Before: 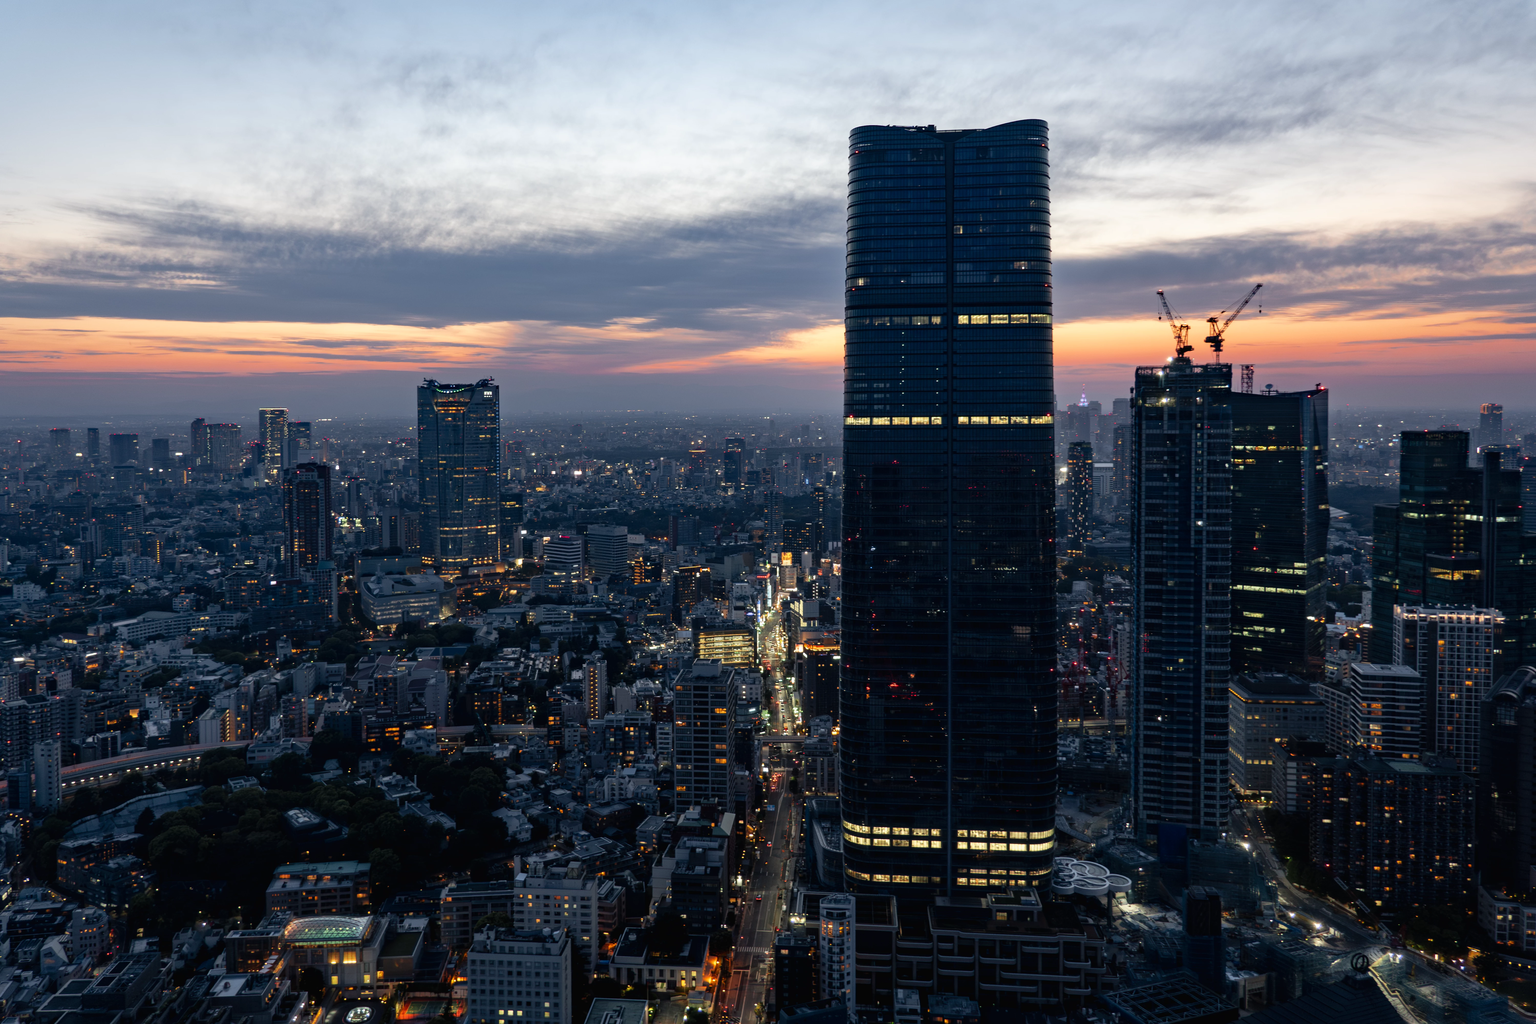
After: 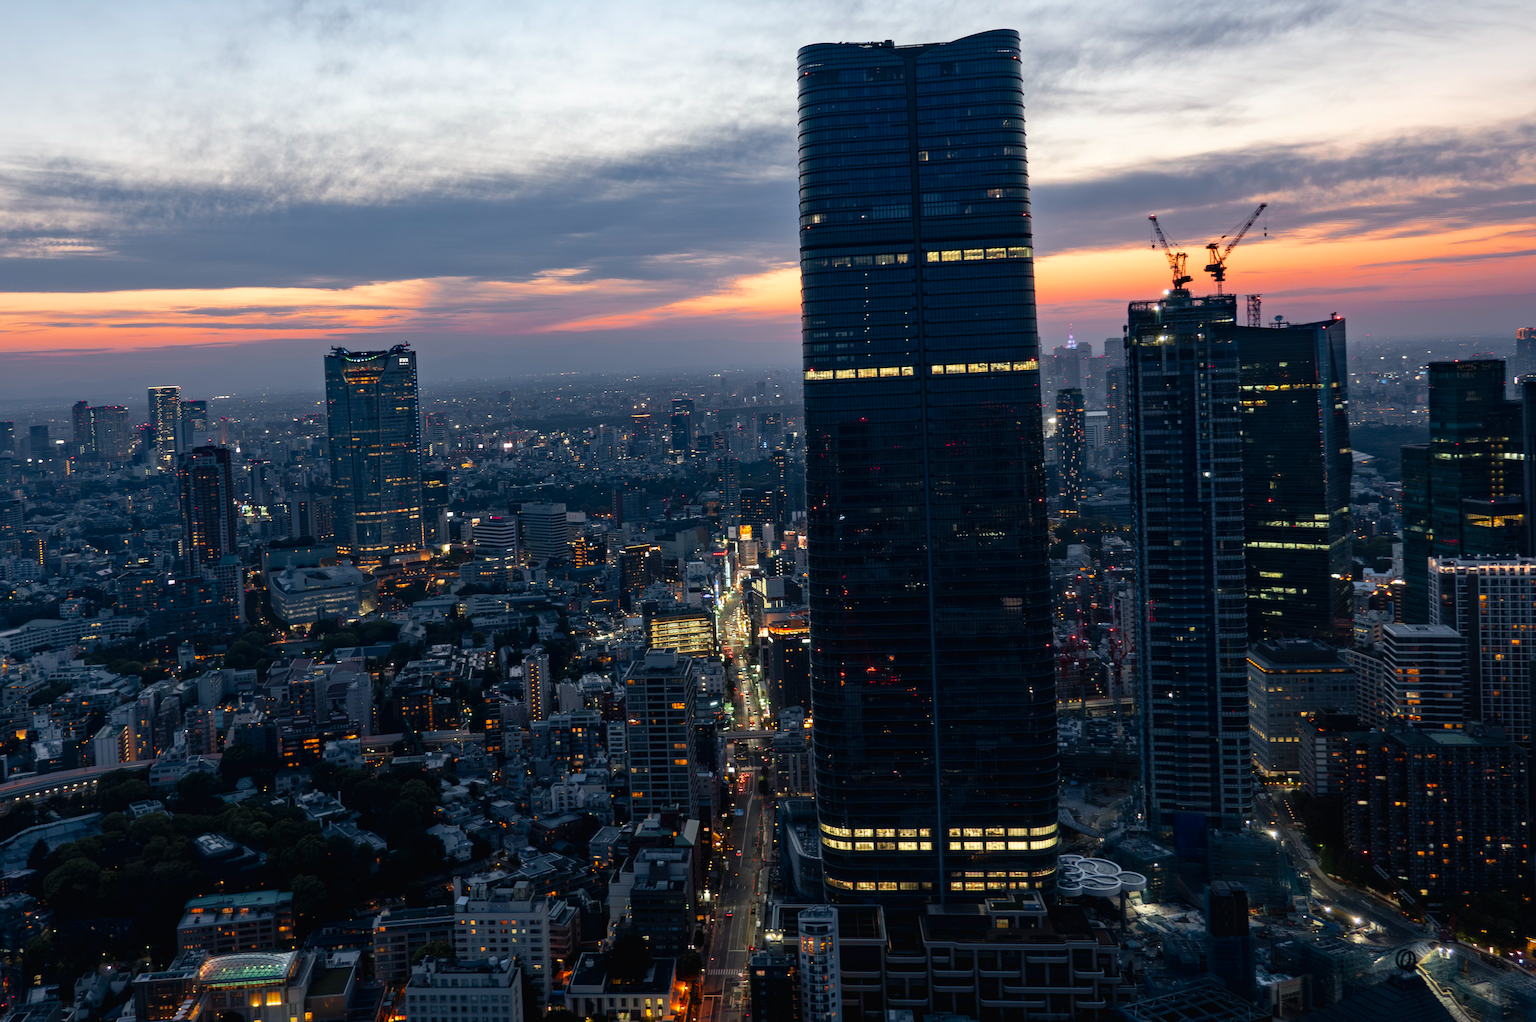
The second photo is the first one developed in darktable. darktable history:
crop and rotate: angle 2.25°, left 5.638%, top 5.721%
